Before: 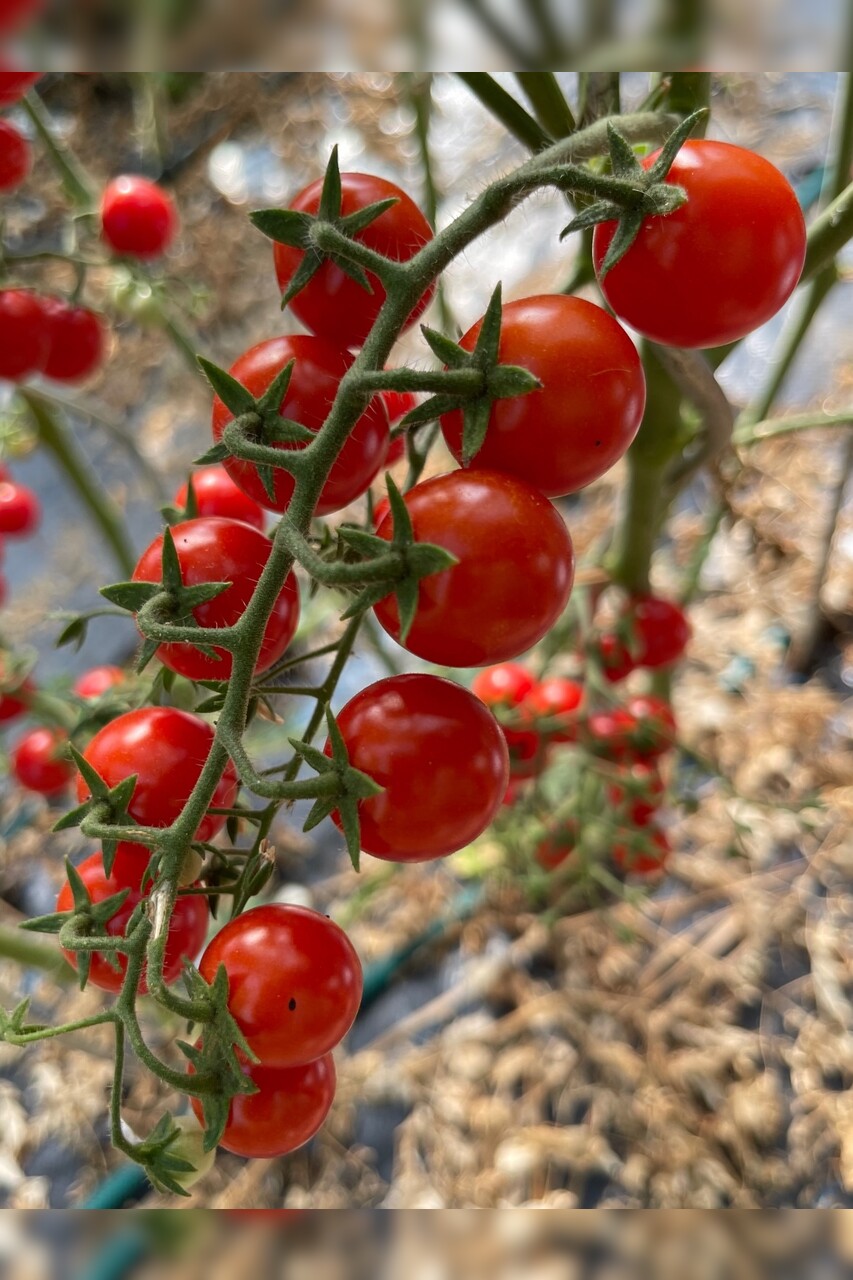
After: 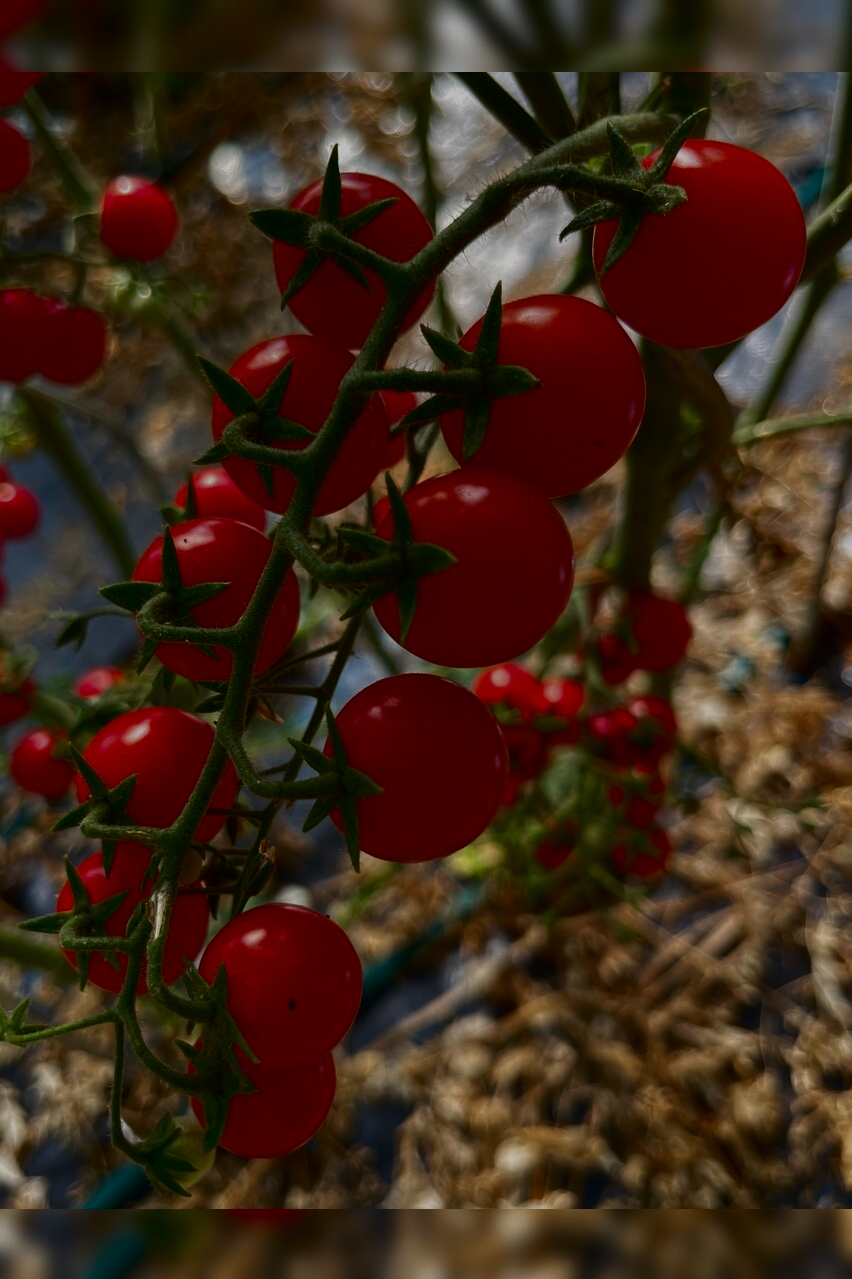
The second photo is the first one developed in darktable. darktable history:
exposure: black level correction -0.015, exposure -0.5 EV, compensate highlight preservation false
contrast brightness saturation: contrast 0.09, brightness -0.59, saturation 0.17
